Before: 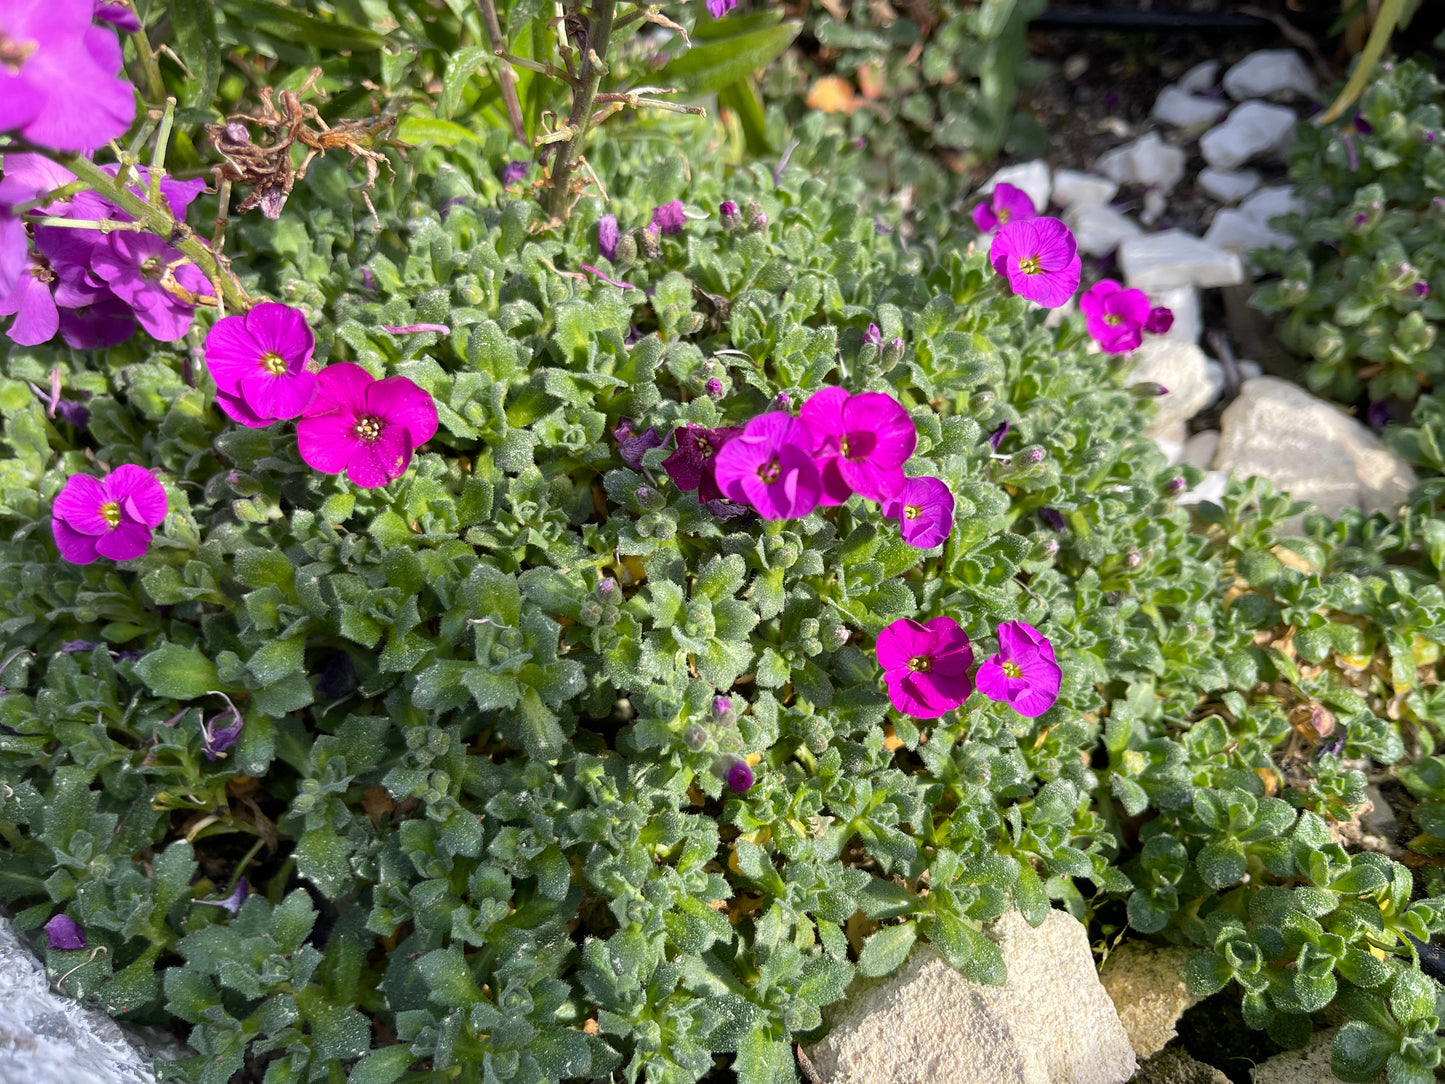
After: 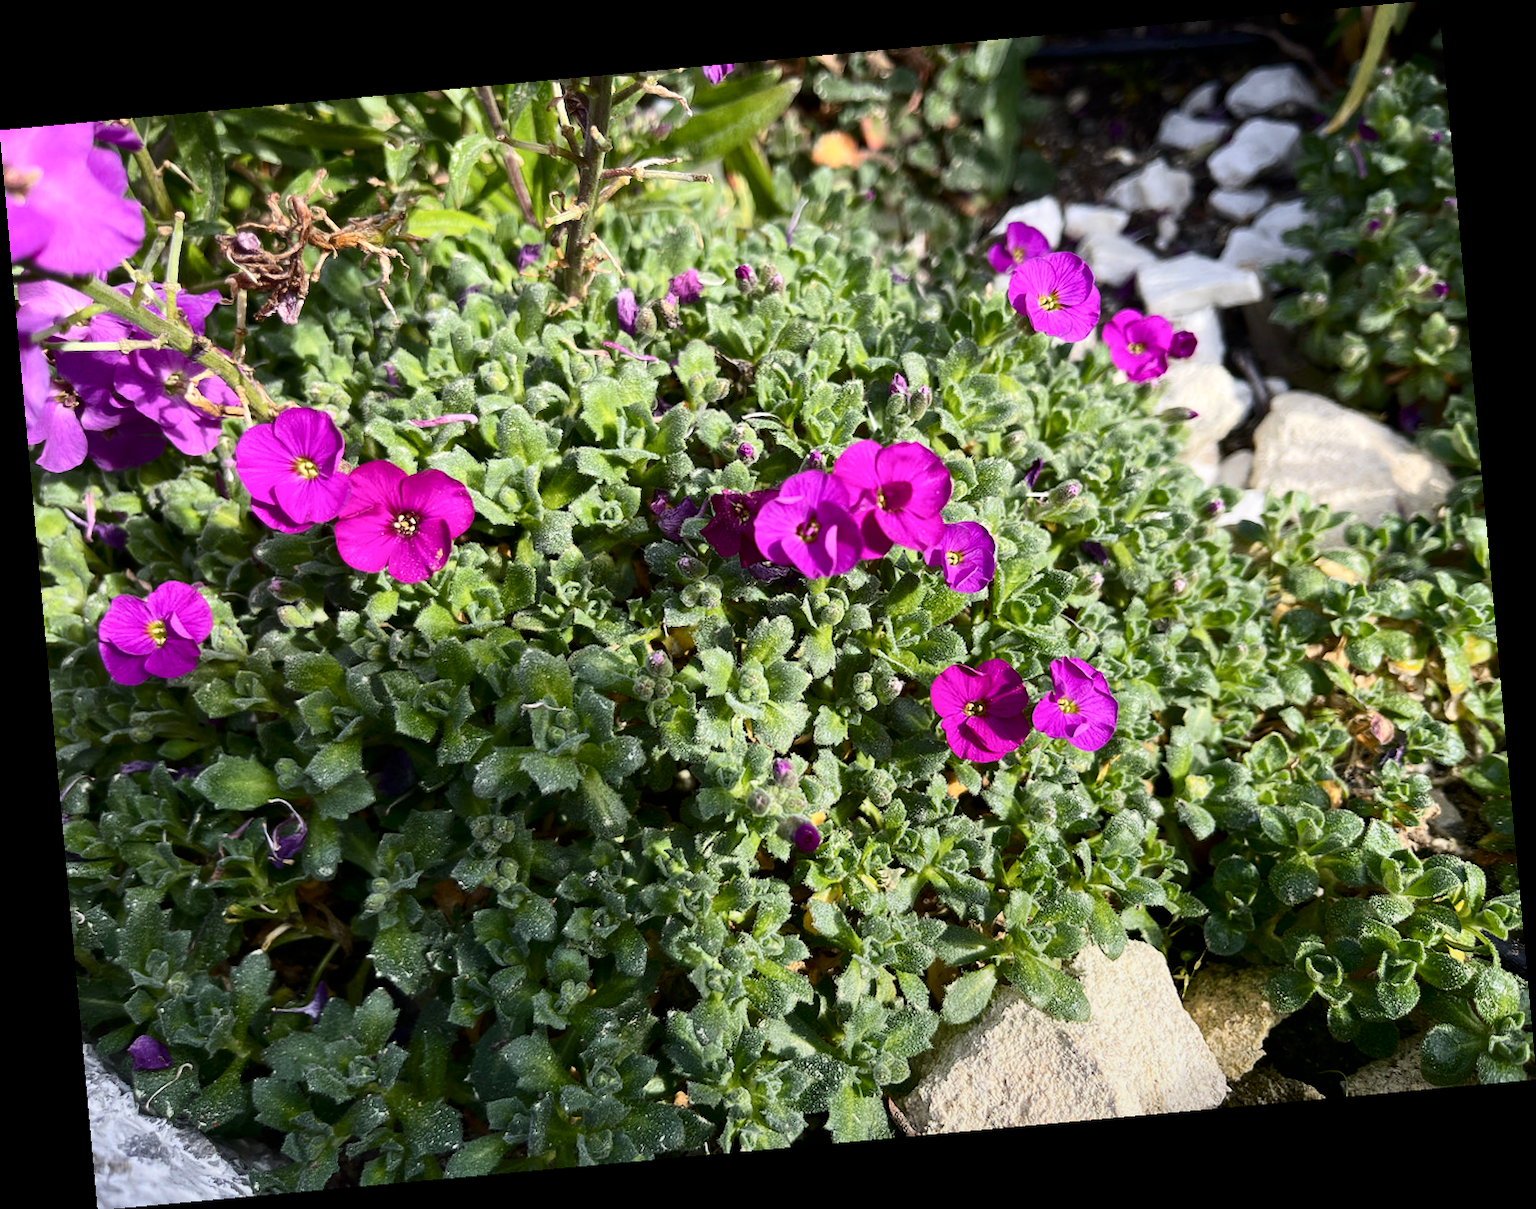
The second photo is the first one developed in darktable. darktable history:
rotate and perspective: rotation -5.2°, automatic cropping off
contrast brightness saturation: contrast 0.28
graduated density: rotation -180°, offset 24.95
